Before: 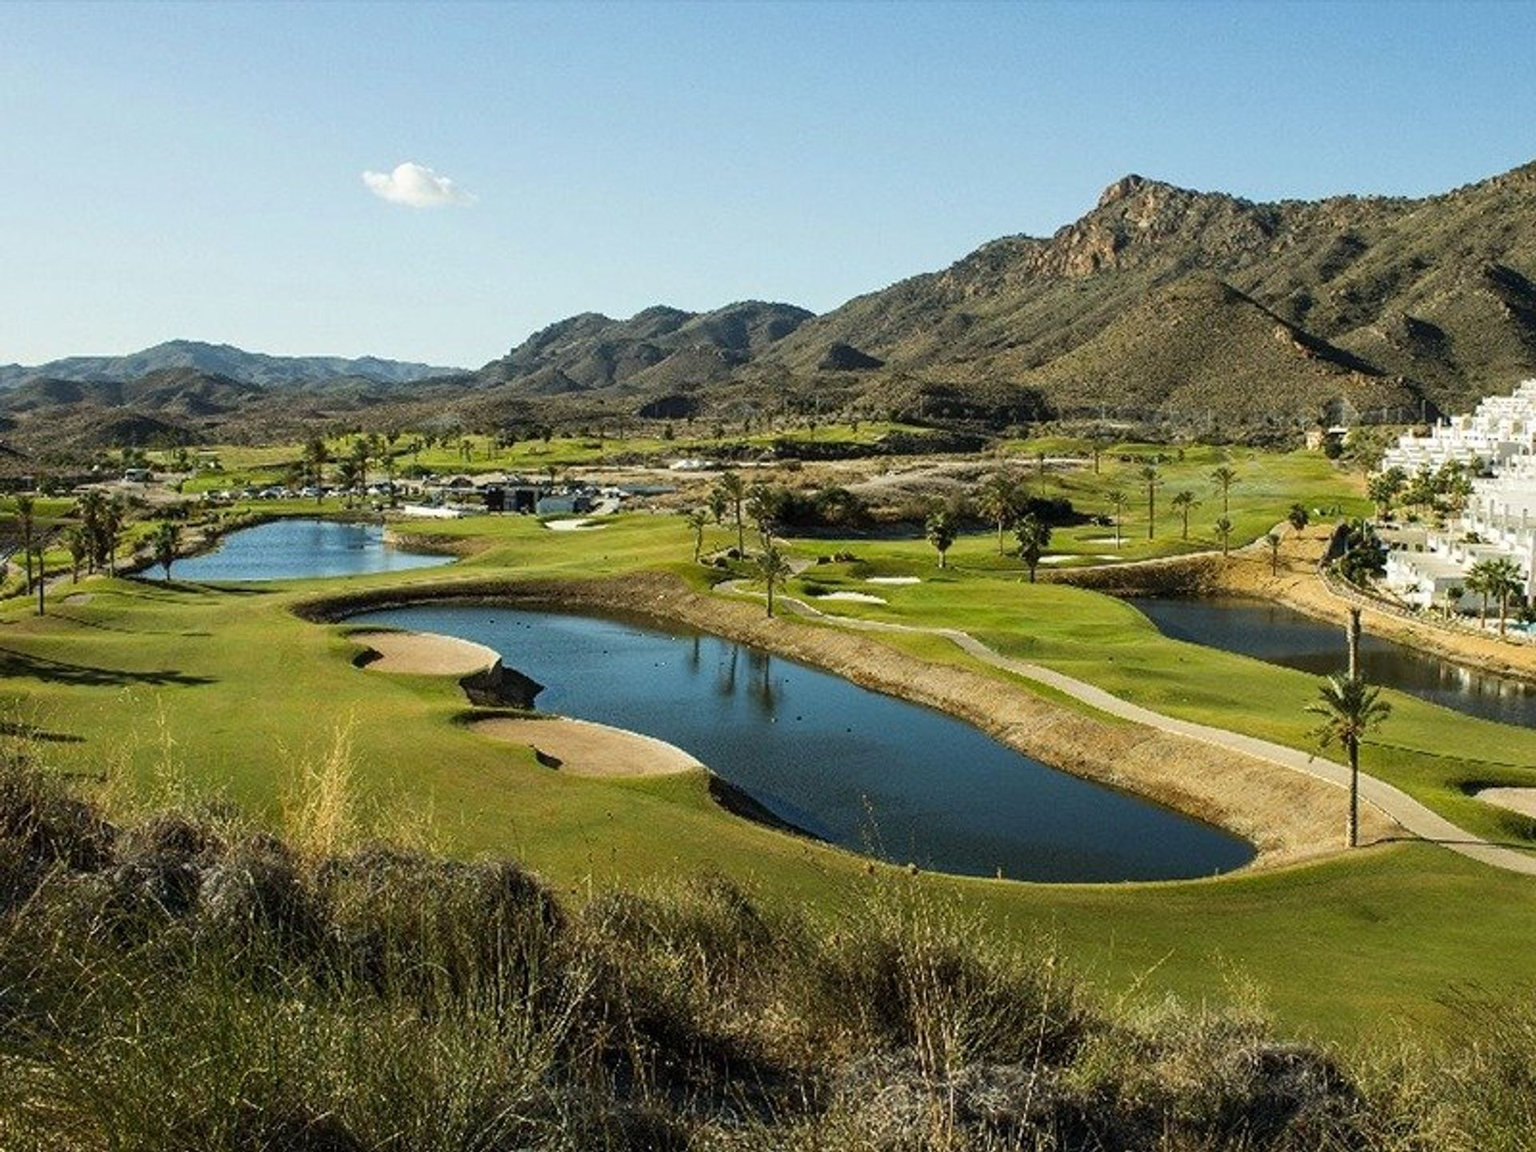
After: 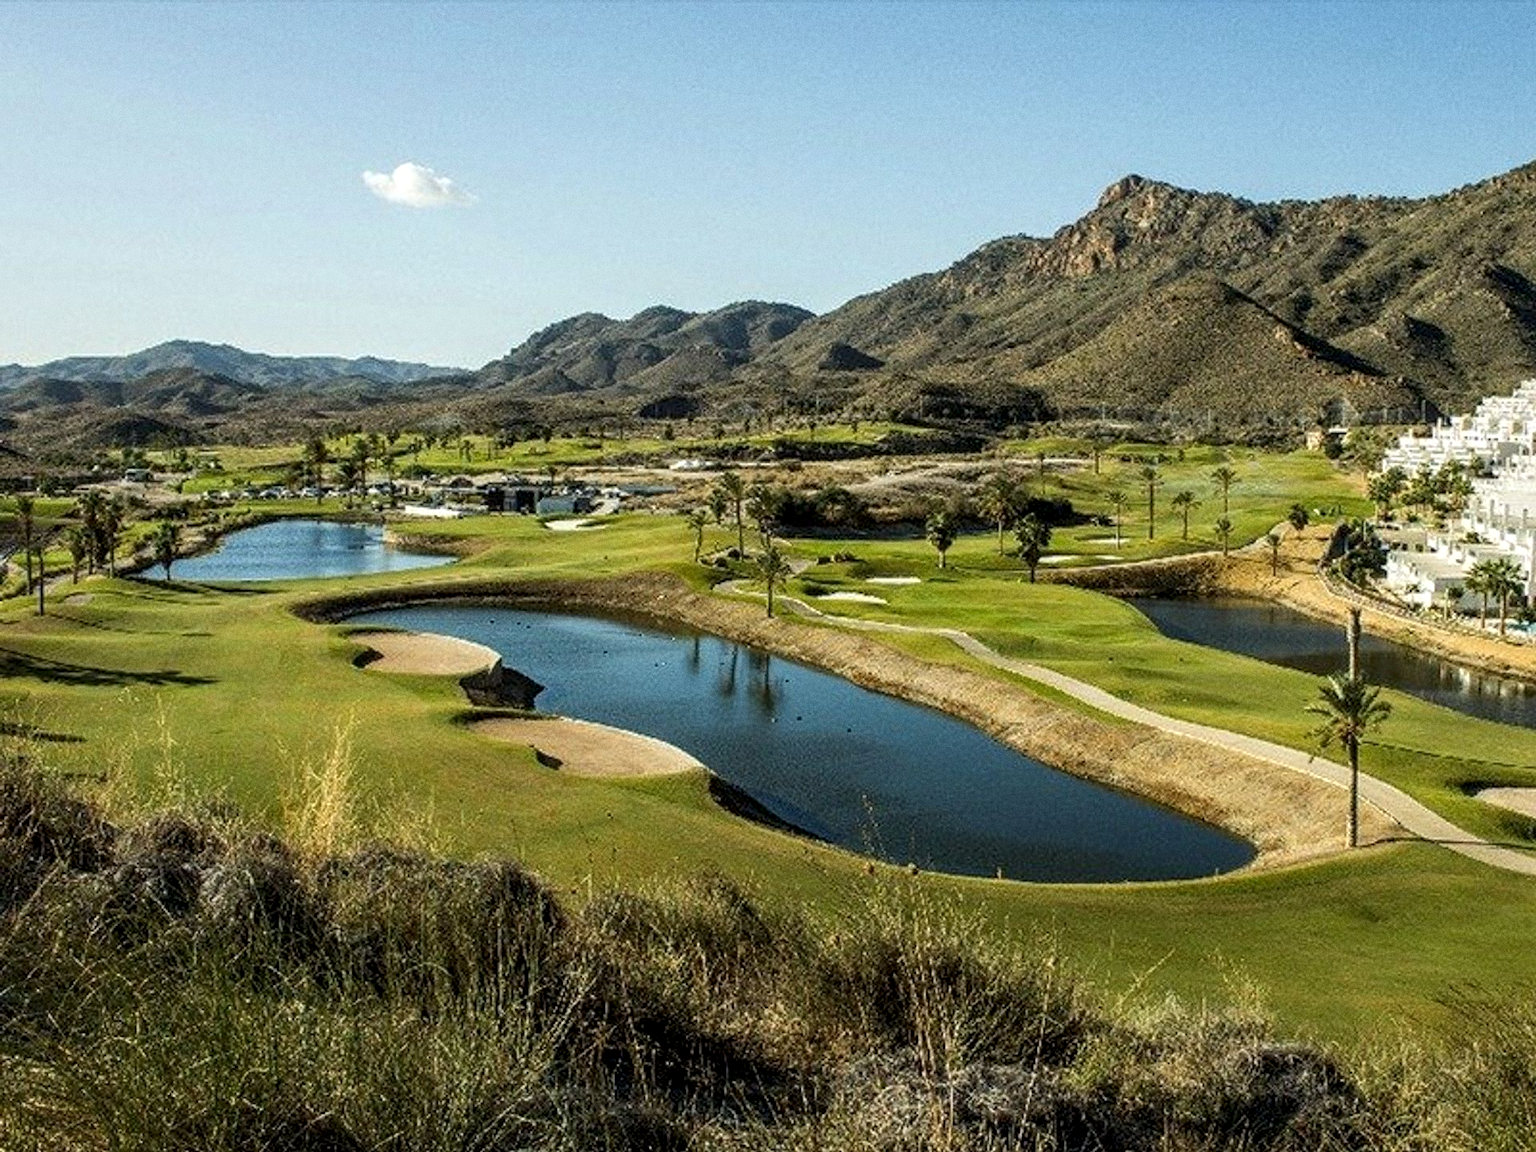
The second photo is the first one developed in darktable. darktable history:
local contrast: detail 130%
grain: on, module defaults
